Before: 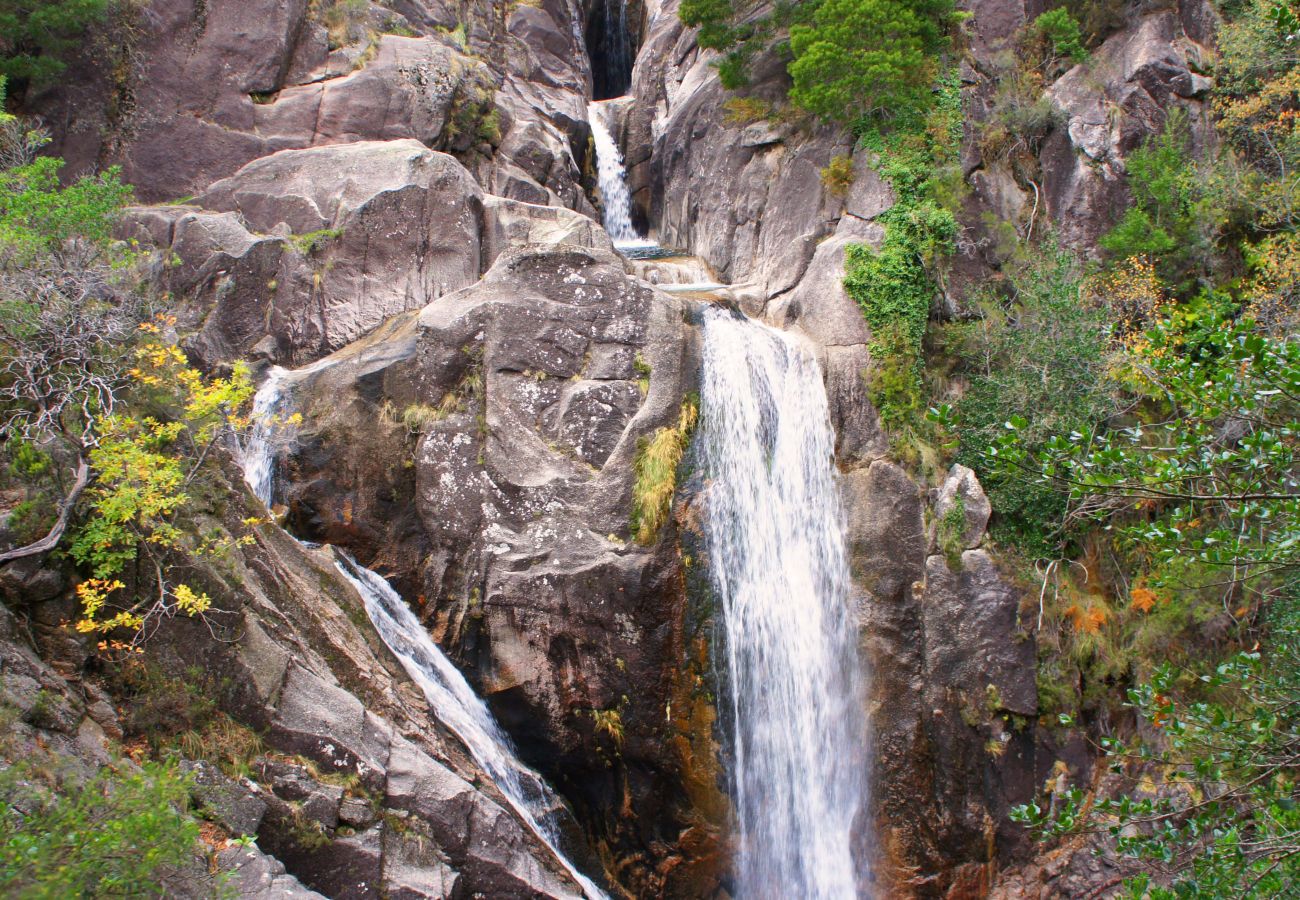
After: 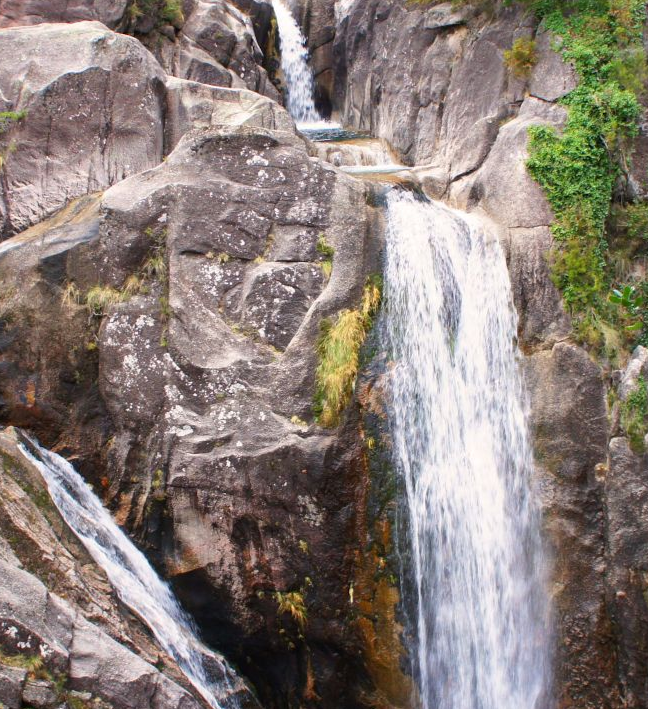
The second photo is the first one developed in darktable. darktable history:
crop and rotate: angle 0.024°, left 24.441%, top 13.177%, right 25.633%, bottom 7.905%
